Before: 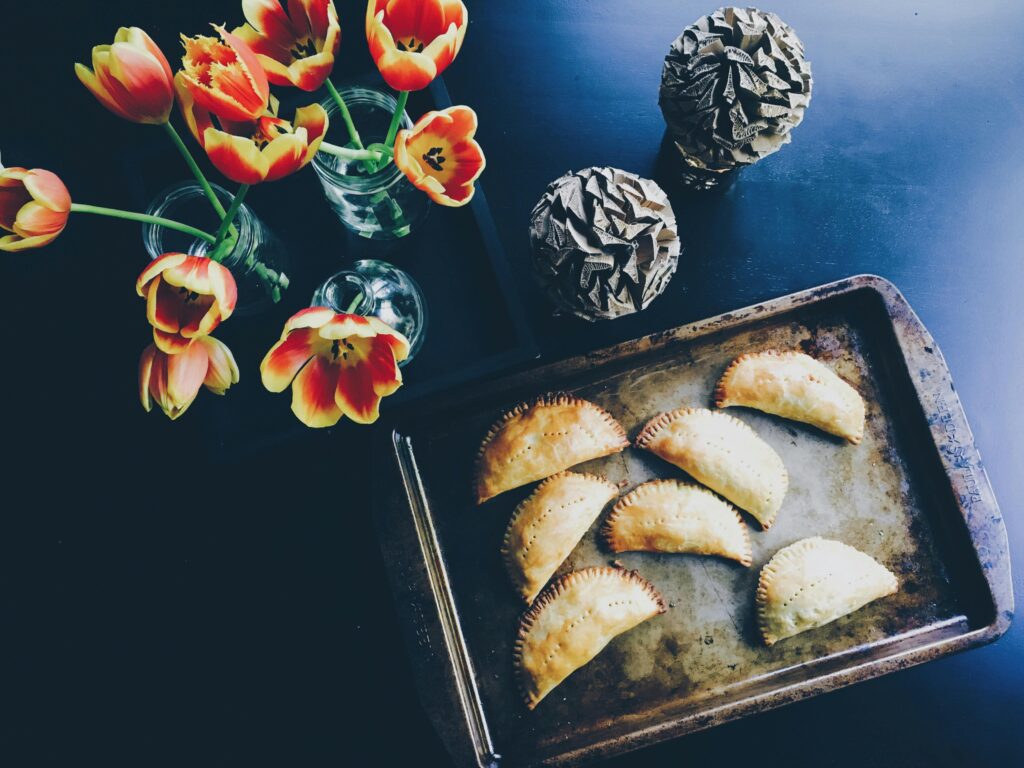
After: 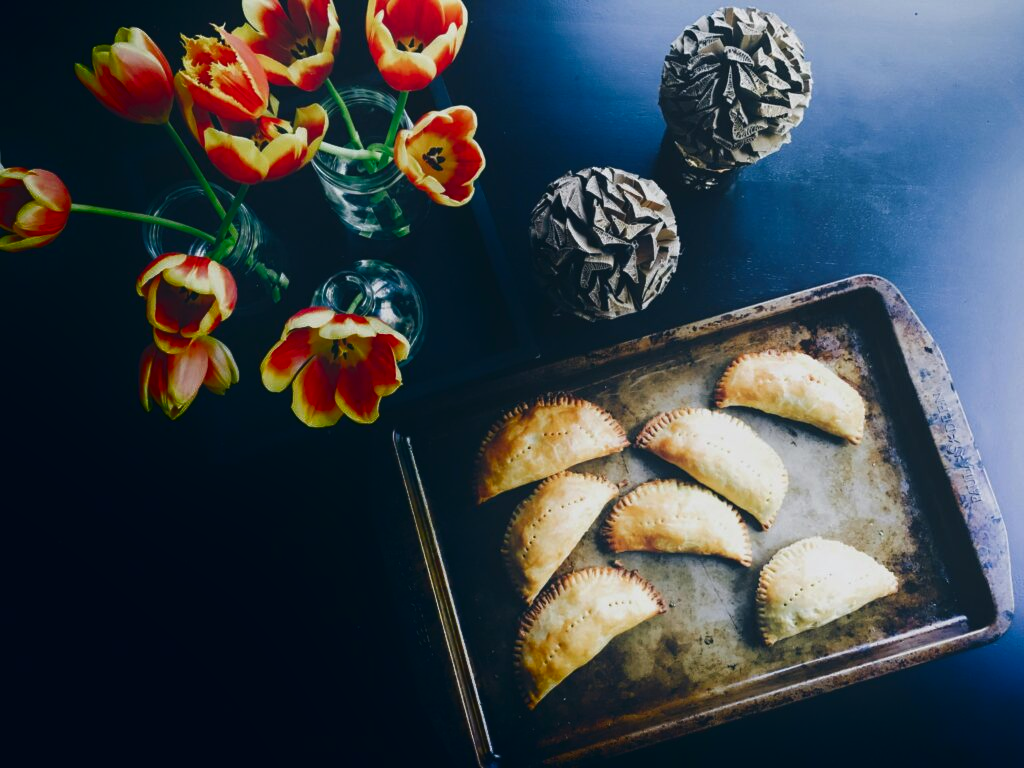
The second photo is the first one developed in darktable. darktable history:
shadows and highlights: shadows -88.38, highlights -36.41, soften with gaussian
